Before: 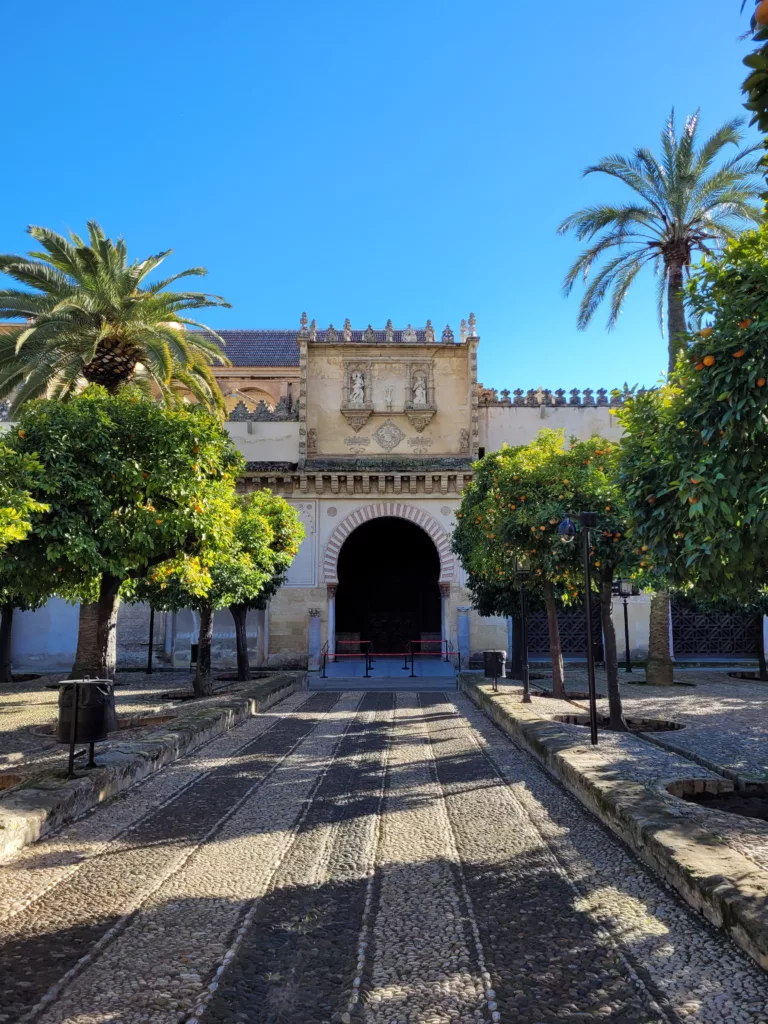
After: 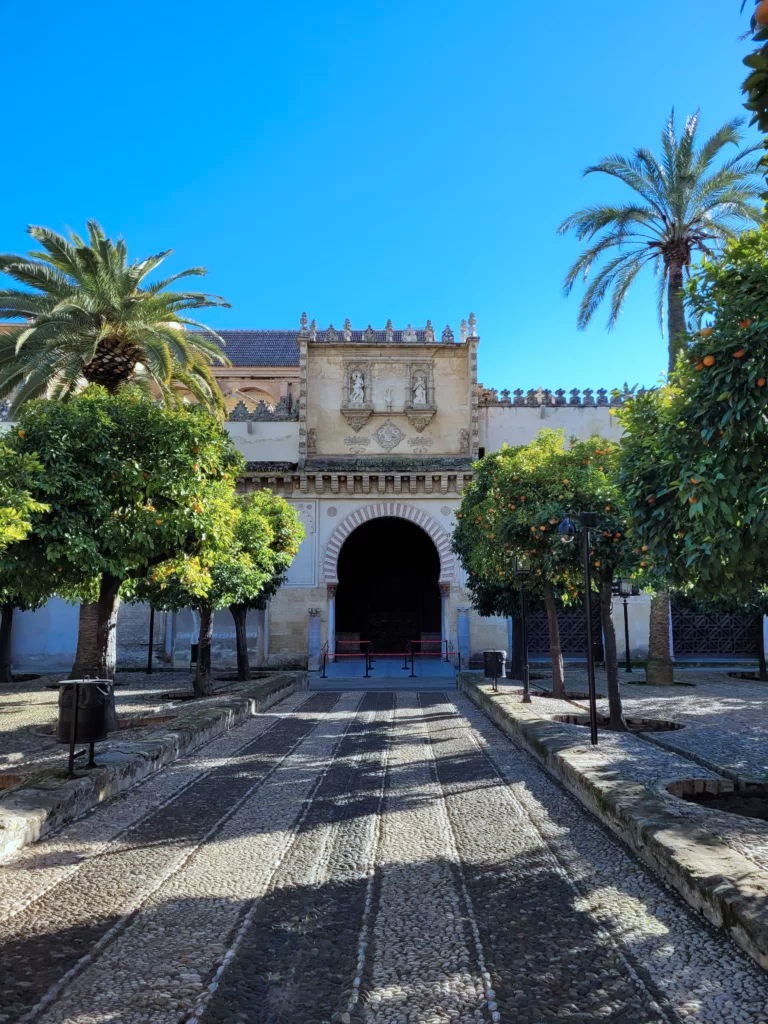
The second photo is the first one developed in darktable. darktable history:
contrast brightness saturation: saturation -0.041
color correction: highlights a* -3.92, highlights b* -11.09
